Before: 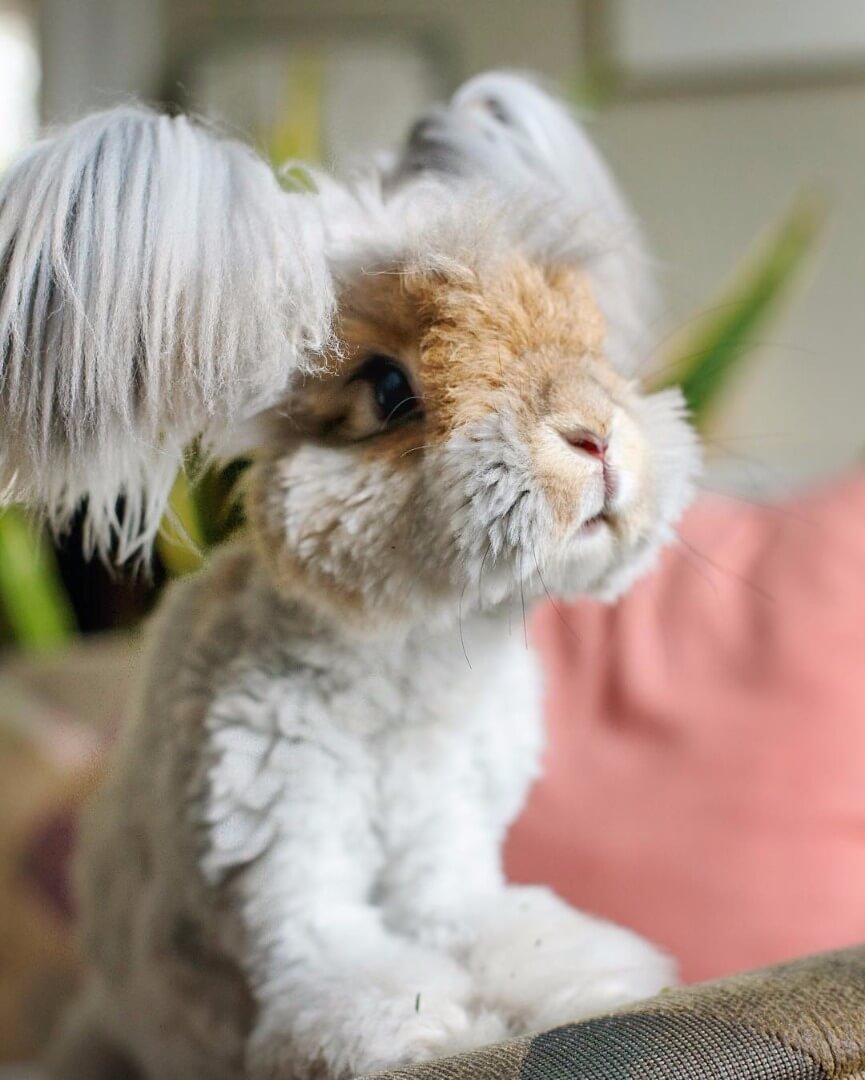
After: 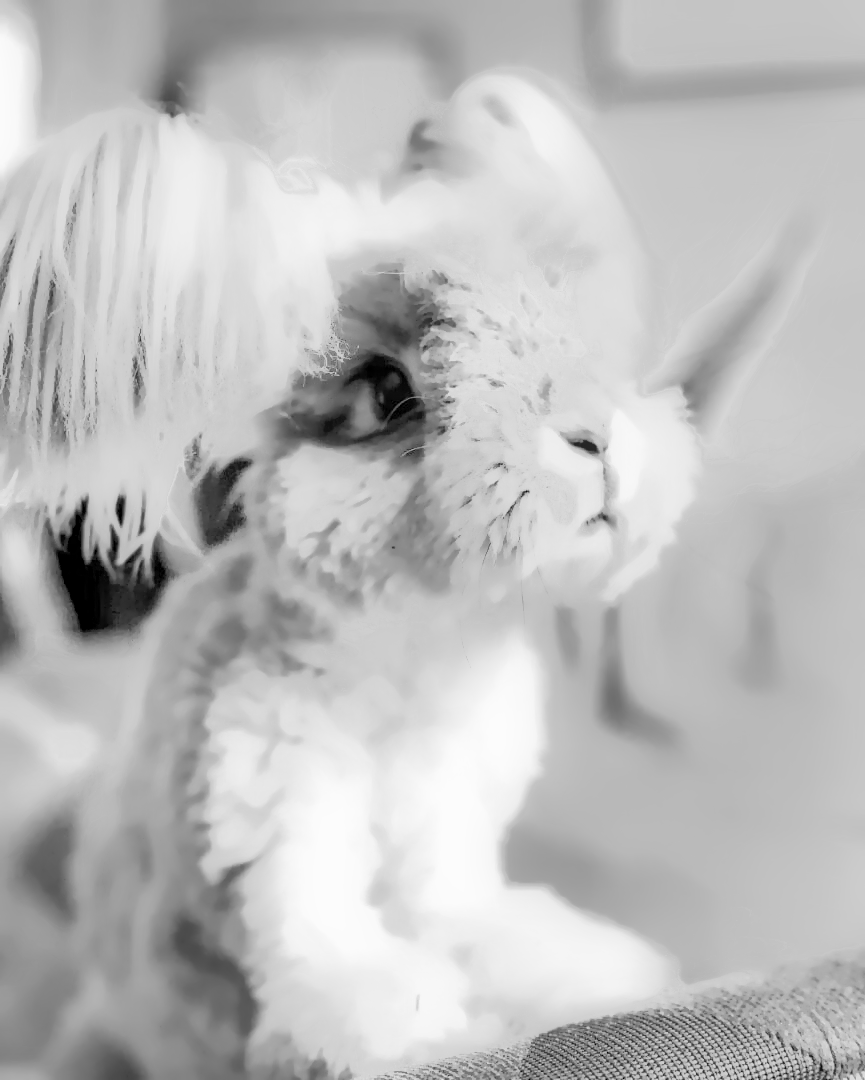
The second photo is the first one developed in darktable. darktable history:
color calibration: illuminant as shot in camera, x 0.358, y 0.373, temperature 4628.91 K
color balance rgb: perceptual saturation grading › global saturation 20%, perceptual saturation grading › highlights -25%, perceptual saturation grading › shadows 25%
denoise (profiled): preserve shadows 1.52, scattering 0.002, a [-1, 0, 0], compensate highlight preservation false
exposure: black level correction 0, exposure 1.379 EV, compensate exposure bias true, compensate highlight preservation false
filmic rgb: black relative exposure -7.65 EV, white relative exposure 4.56 EV, hardness 3.61, contrast 1.05
haze removal: compatibility mode true, adaptive false
highlight reconstruction: on, module defaults
hot pixels: on, module defaults
lens correction: scale 1, crop 1, focal 16, aperture 5.6, distance 1000, camera "Canon EOS RP", lens "Canon RF 16mm F2.8 STM"
white balance: red 2.229, blue 1.46
velvia: on, module defaults
monochrome "hmm": a -11.7, b 1.62, size 0.5, highlights 0.38
local contrast "155 XBW": shadows 185%, detail 225%
shadows and highlights: shadows 30
